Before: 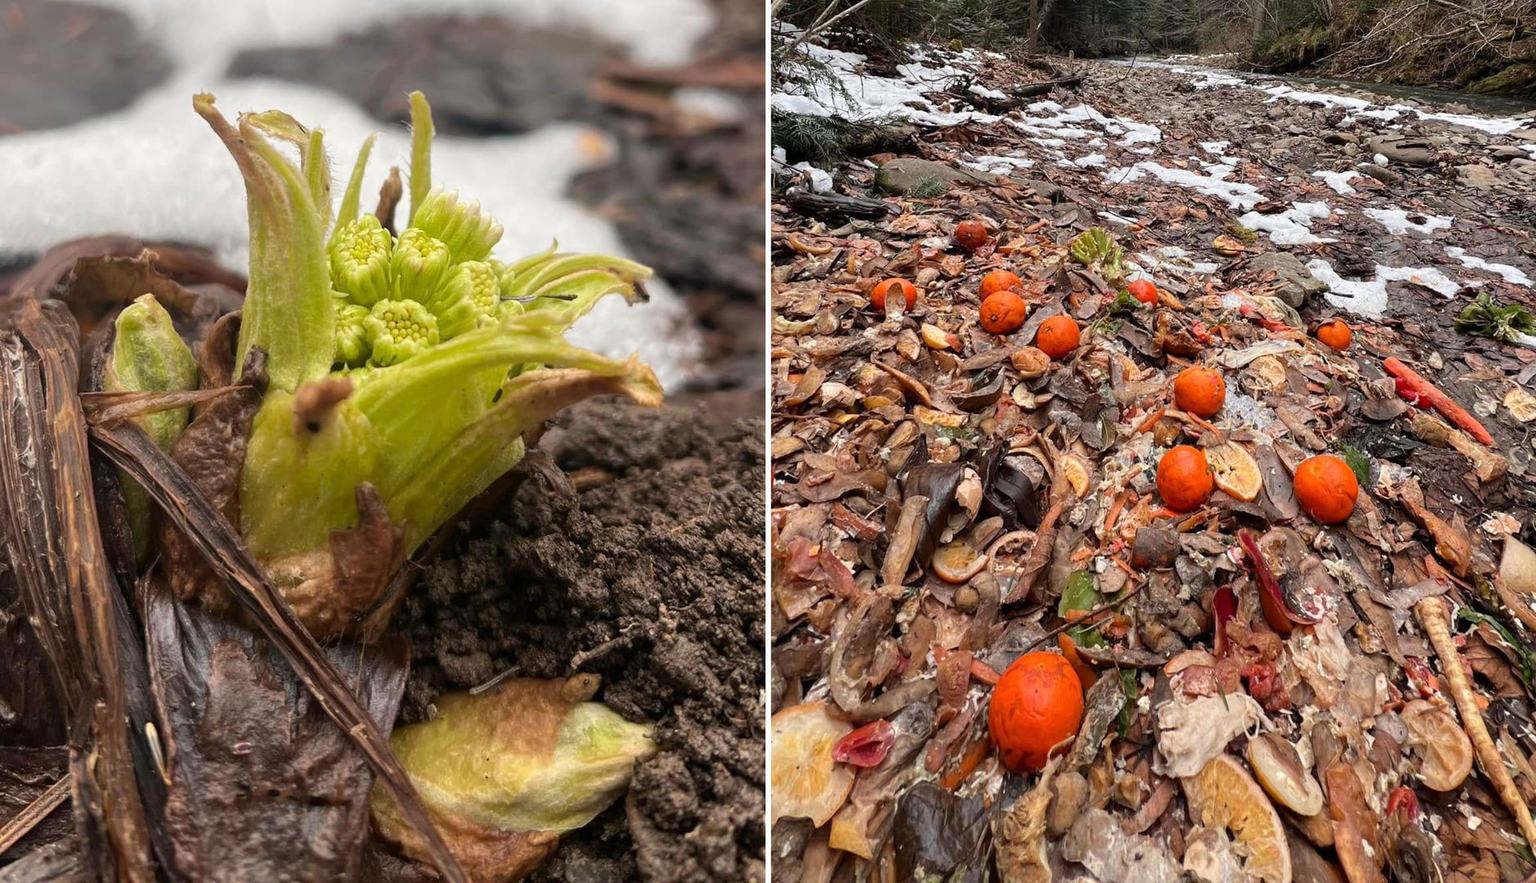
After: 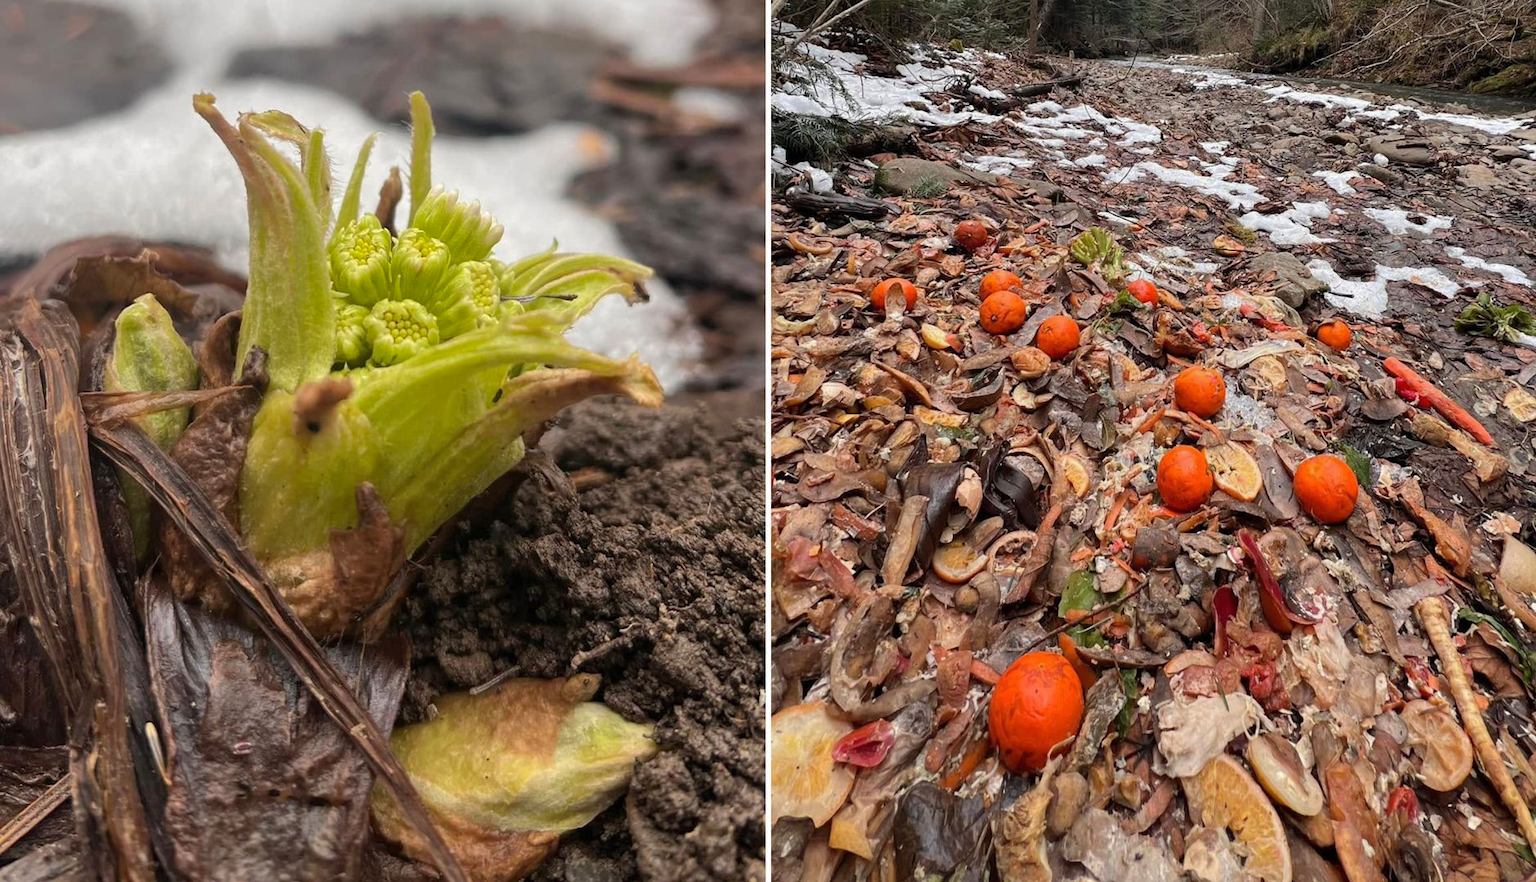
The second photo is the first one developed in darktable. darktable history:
rotate and perspective: automatic cropping original format, crop left 0, crop top 0
shadows and highlights: shadows 30
